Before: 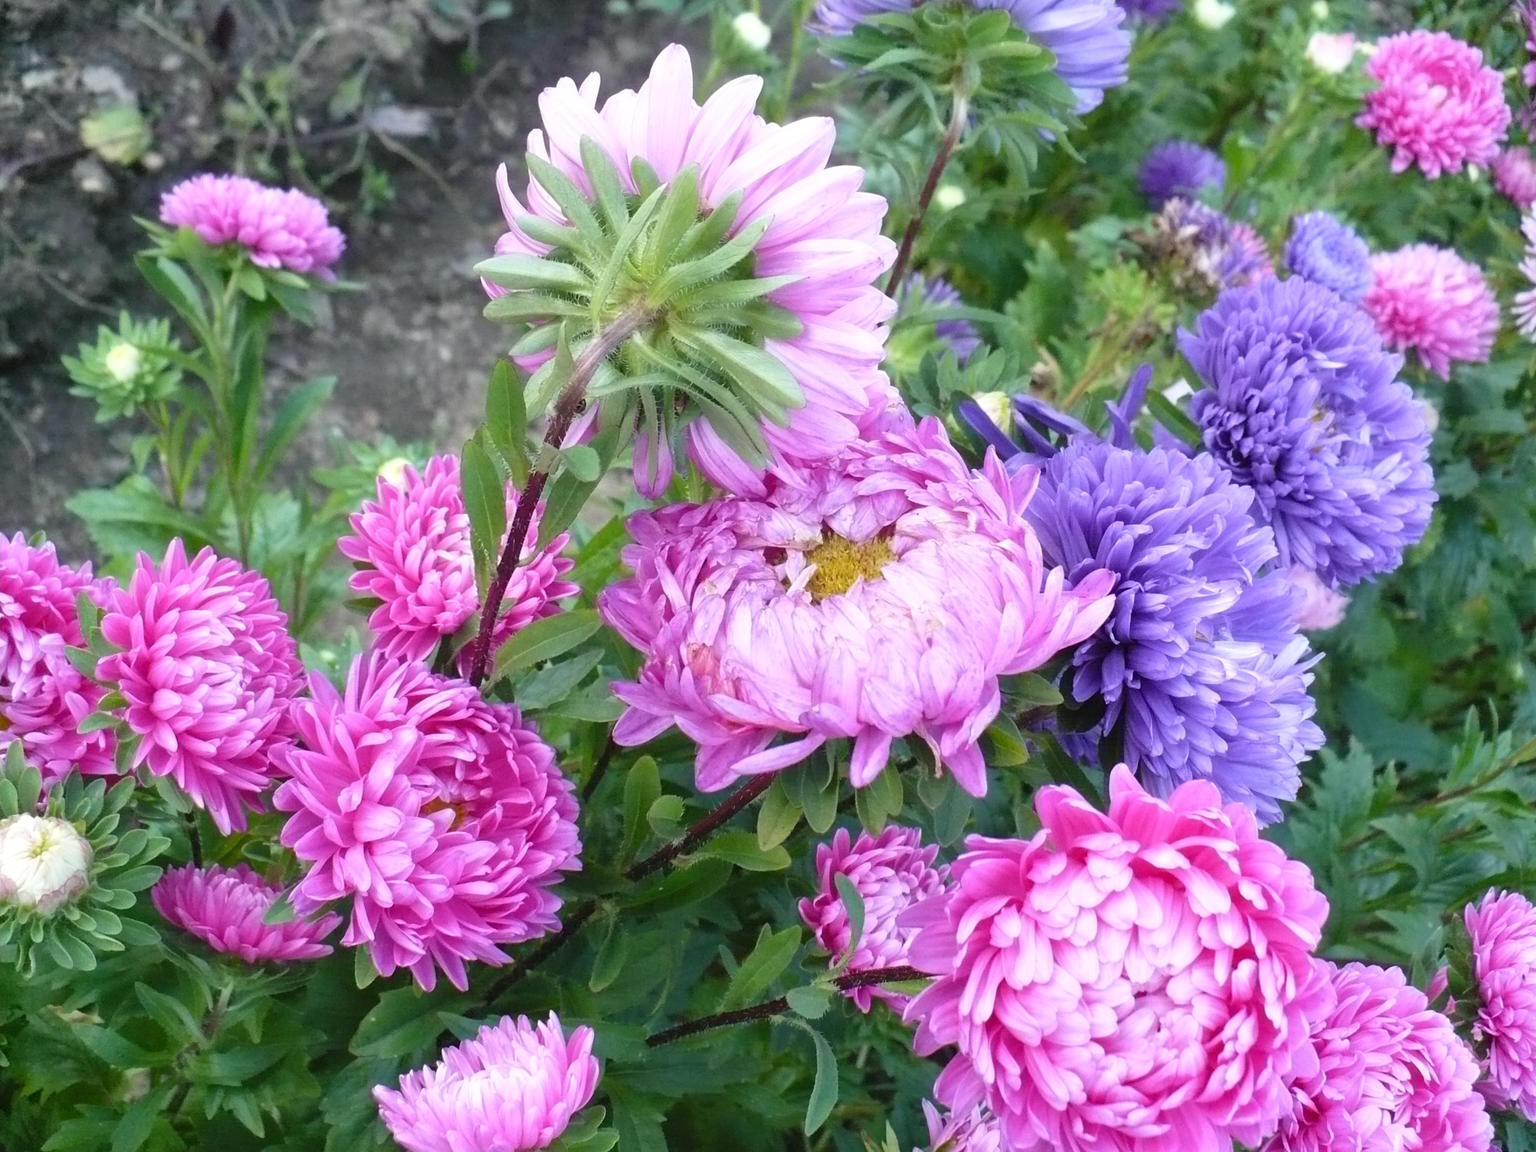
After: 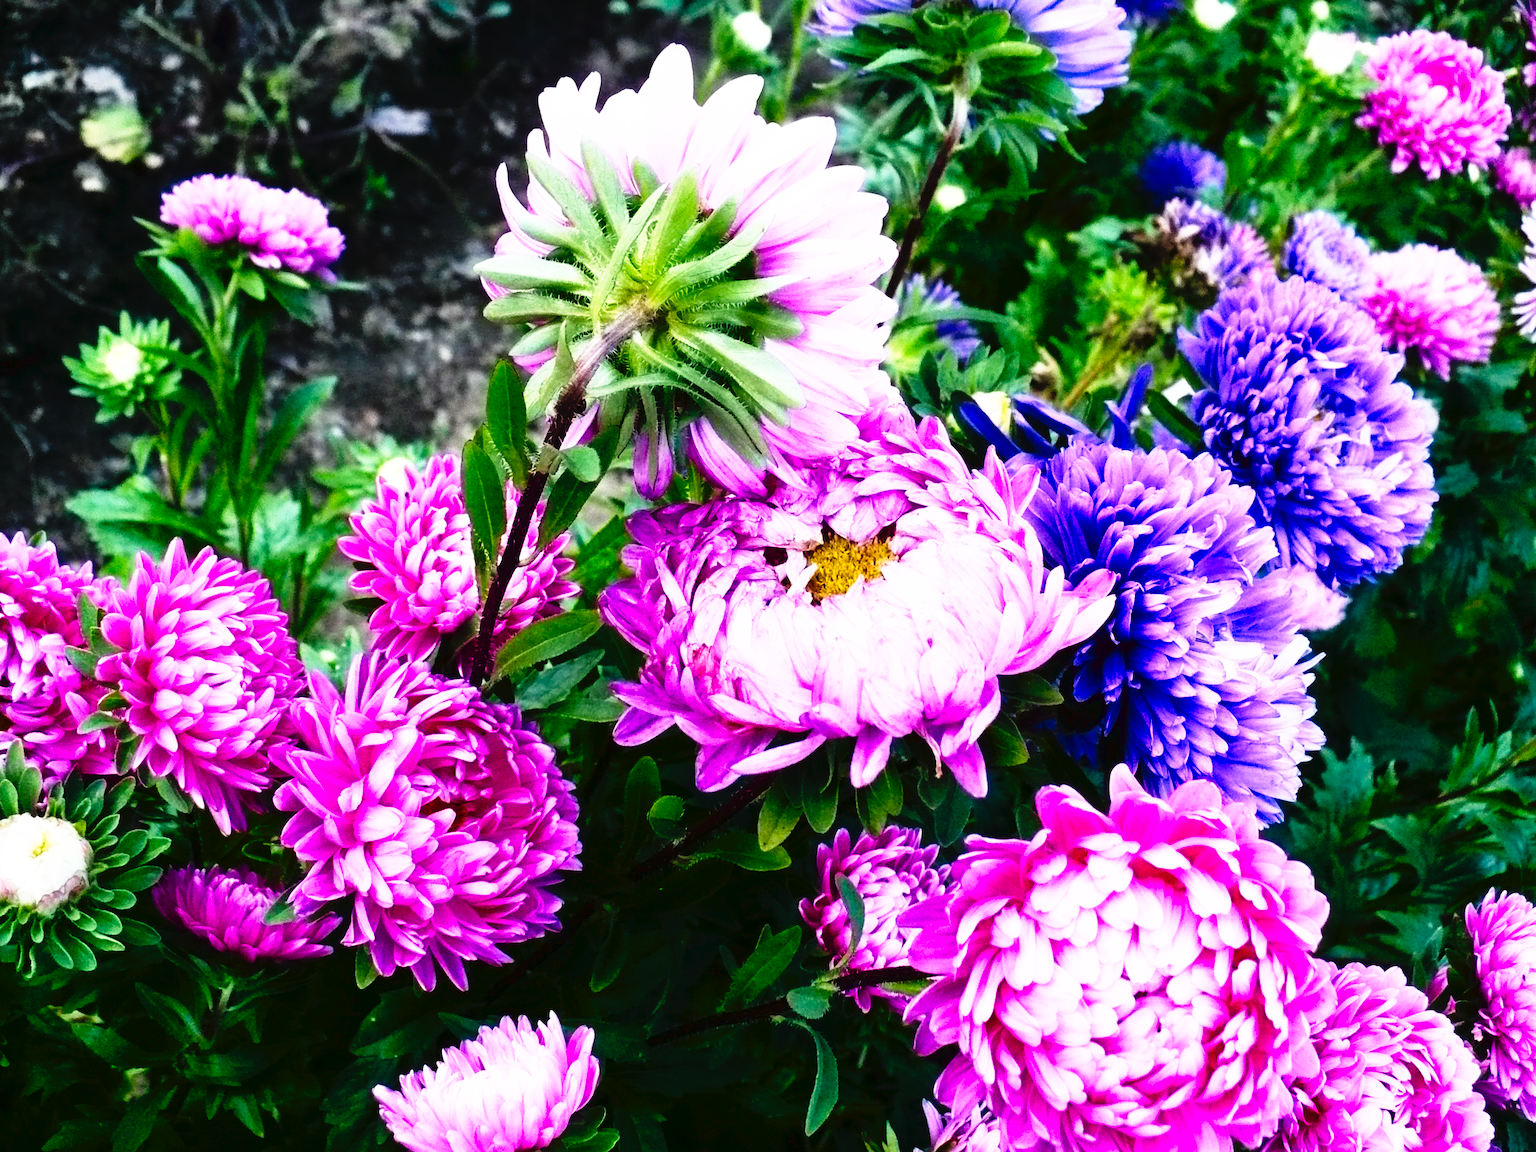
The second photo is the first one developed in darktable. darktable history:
tone curve: curves: ch0 [(0, 0) (0.003, 0.03) (0.011, 0.022) (0.025, 0.018) (0.044, 0.031) (0.069, 0.035) (0.1, 0.04) (0.136, 0.046) (0.177, 0.063) (0.224, 0.087) (0.277, 0.15) (0.335, 0.252) (0.399, 0.354) (0.468, 0.475) (0.543, 0.602) (0.623, 0.73) (0.709, 0.856) (0.801, 0.945) (0.898, 0.987) (1, 1)], preserve colors none
contrast brightness saturation: contrast 0.22, brightness -0.19, saturation 0.24
